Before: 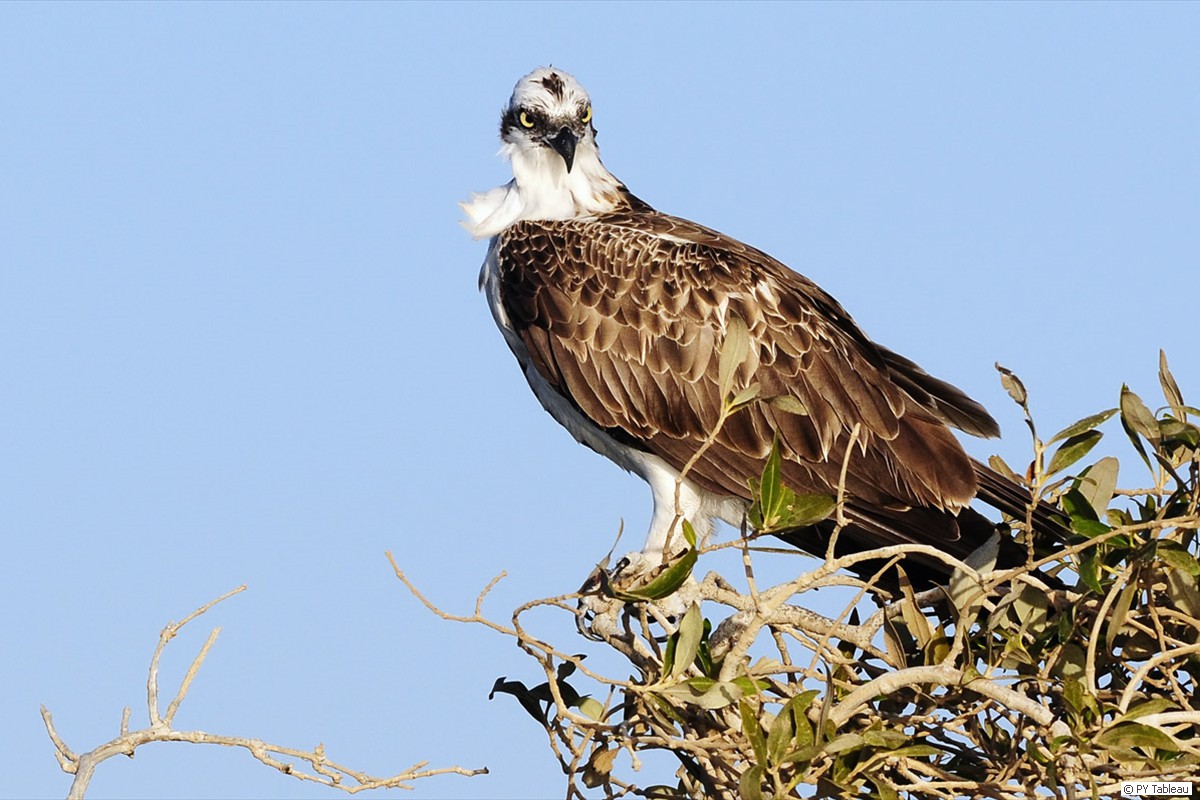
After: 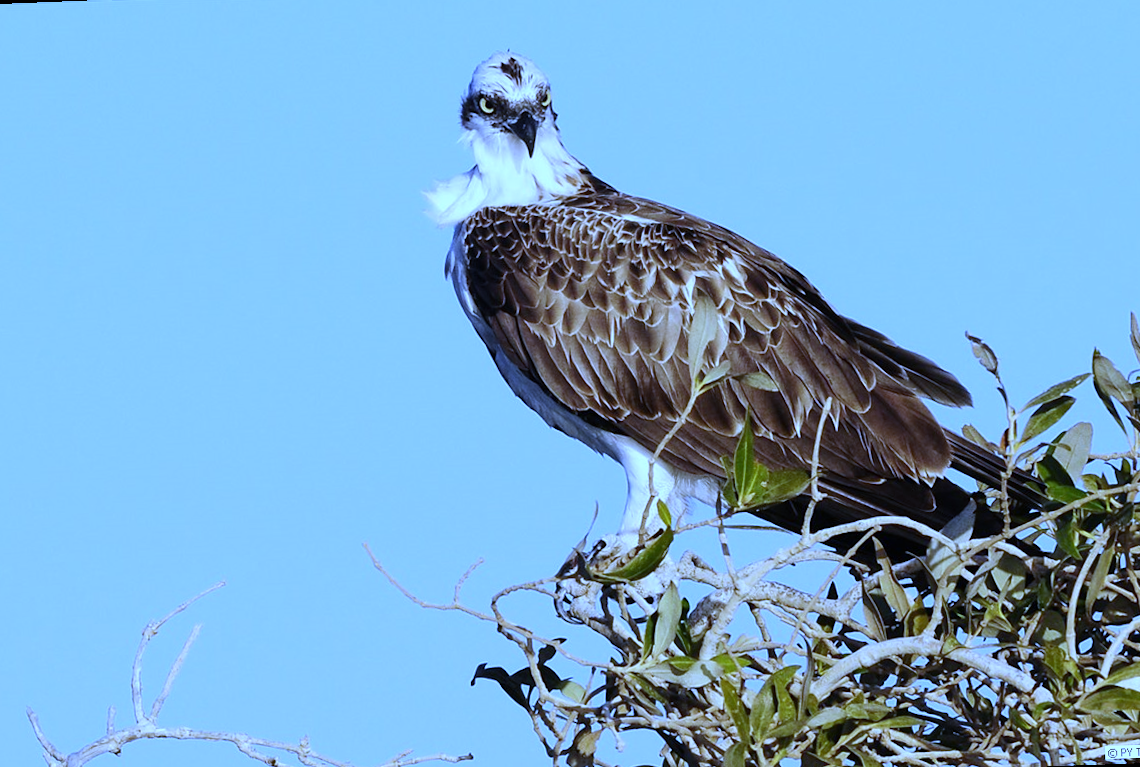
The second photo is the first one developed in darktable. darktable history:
white balance: red 0.766, blue 1.537
rotate and perspective: rotation -2.12°, lens shift (vertical) 0.009, lens shift (horizontal) -0.008, automatic cropping original format, crop left 0.036, crop right 0.964, crop top 0.05, crop bottom 0.959
